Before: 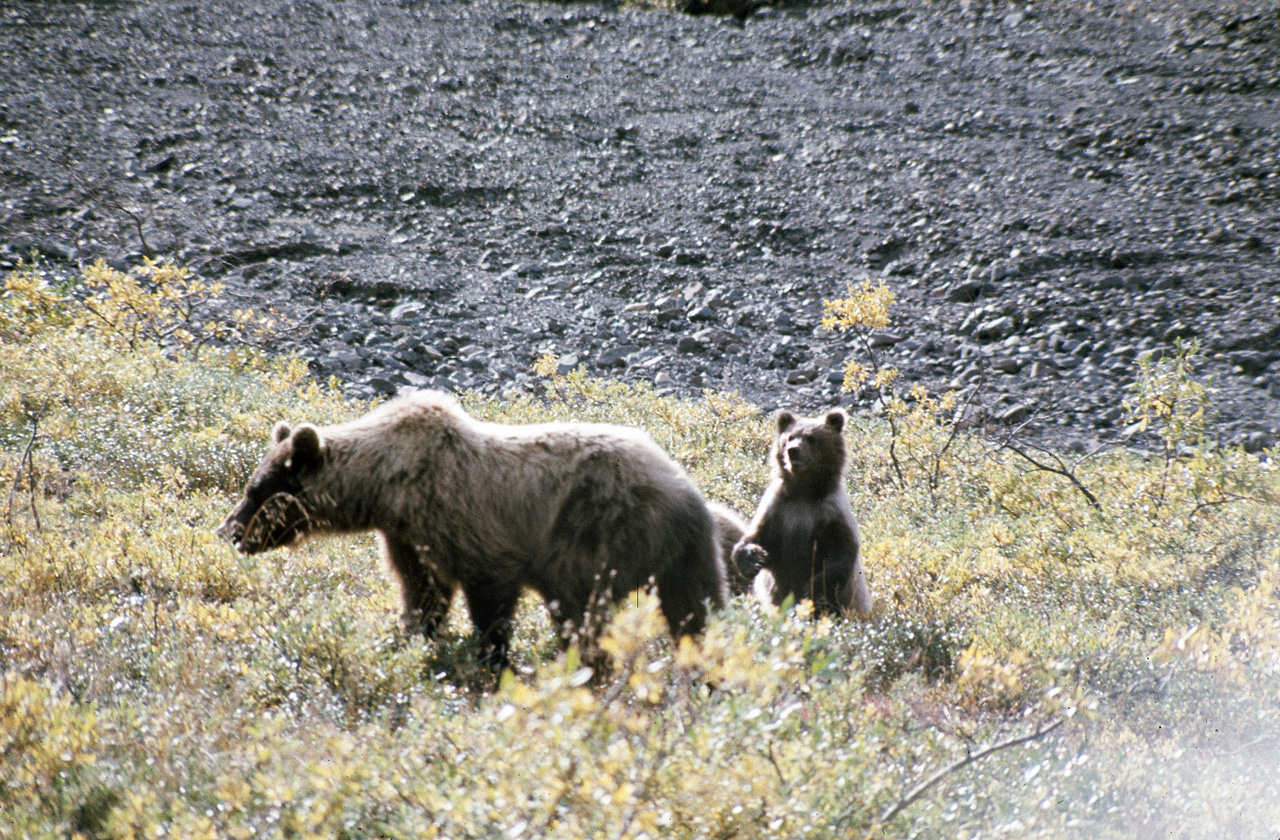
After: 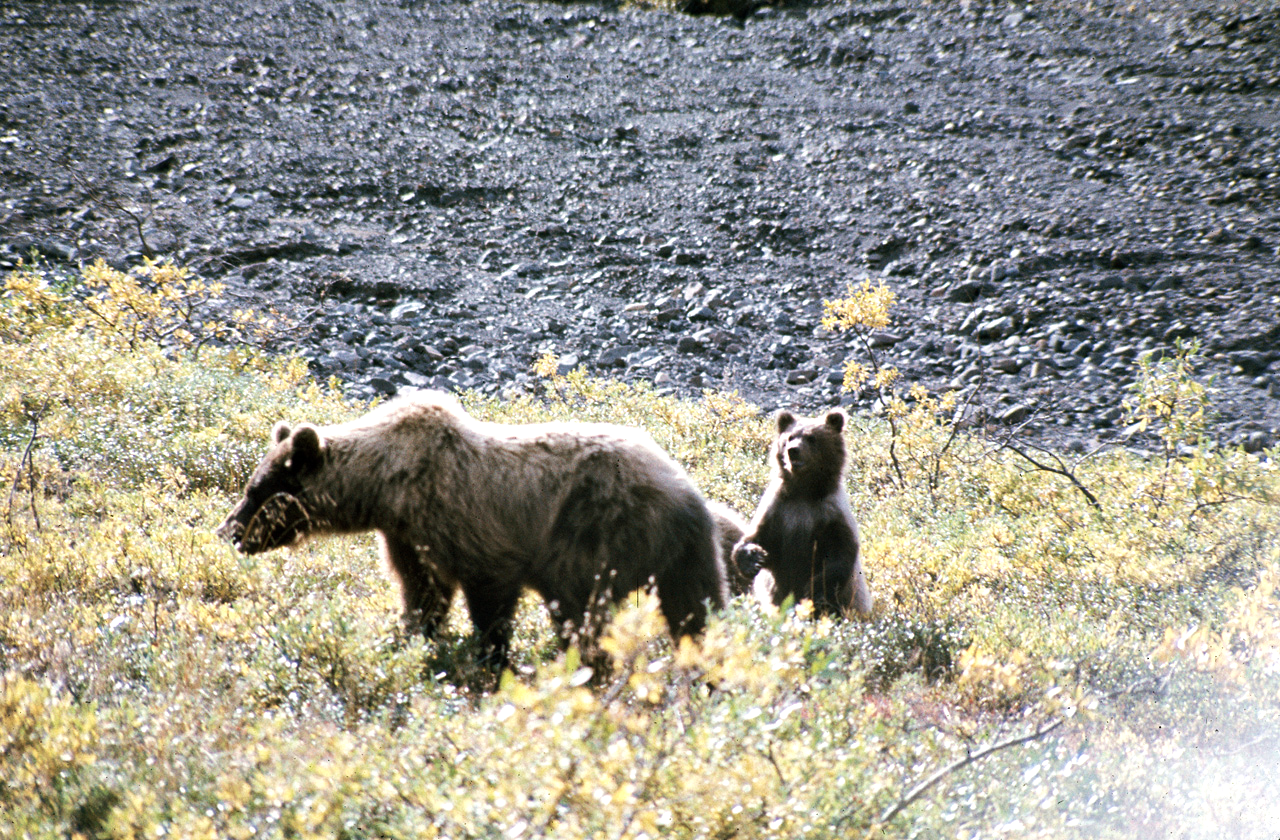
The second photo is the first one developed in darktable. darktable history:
velvia: on, module defaults
tone equalizer: -8 EV -0.417 EV, -7 EV -0.389 EV, -6 EV -0.333 EV, -5 EV -0.222 EV, -3 EV 0.222 EV, -2 EV 0.333 EV, -1 EV 0.389 EV, +0 EV 0.417 EV, edges refinement/feathering 500, mask exposure compensation -1.57 EV, preserve details no
